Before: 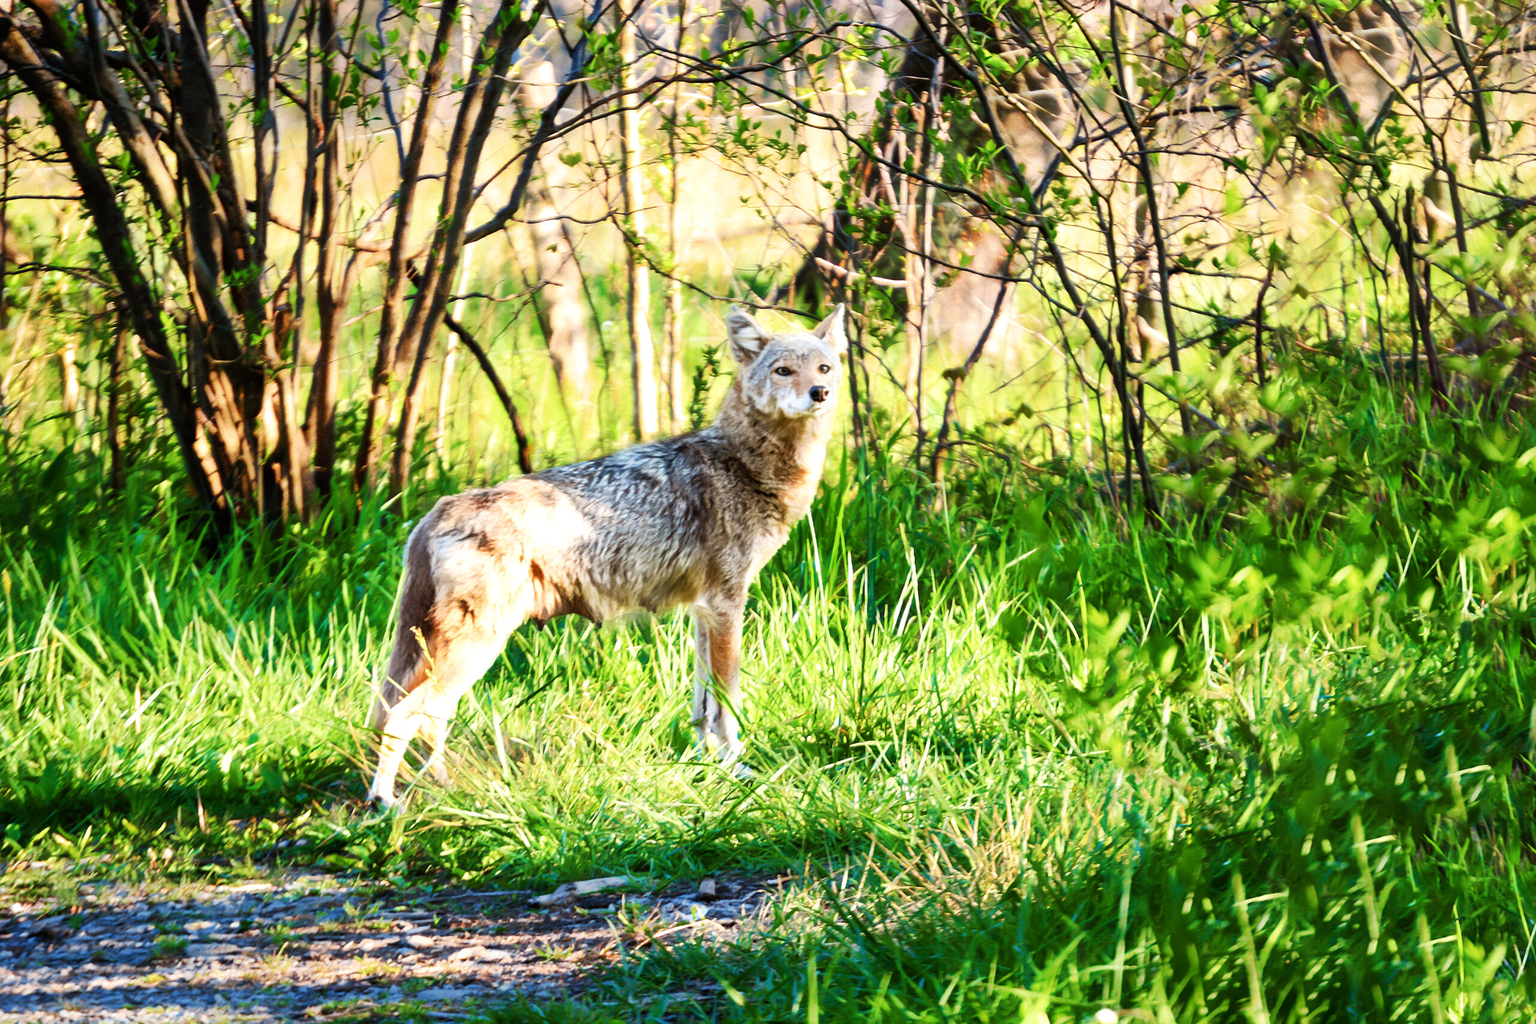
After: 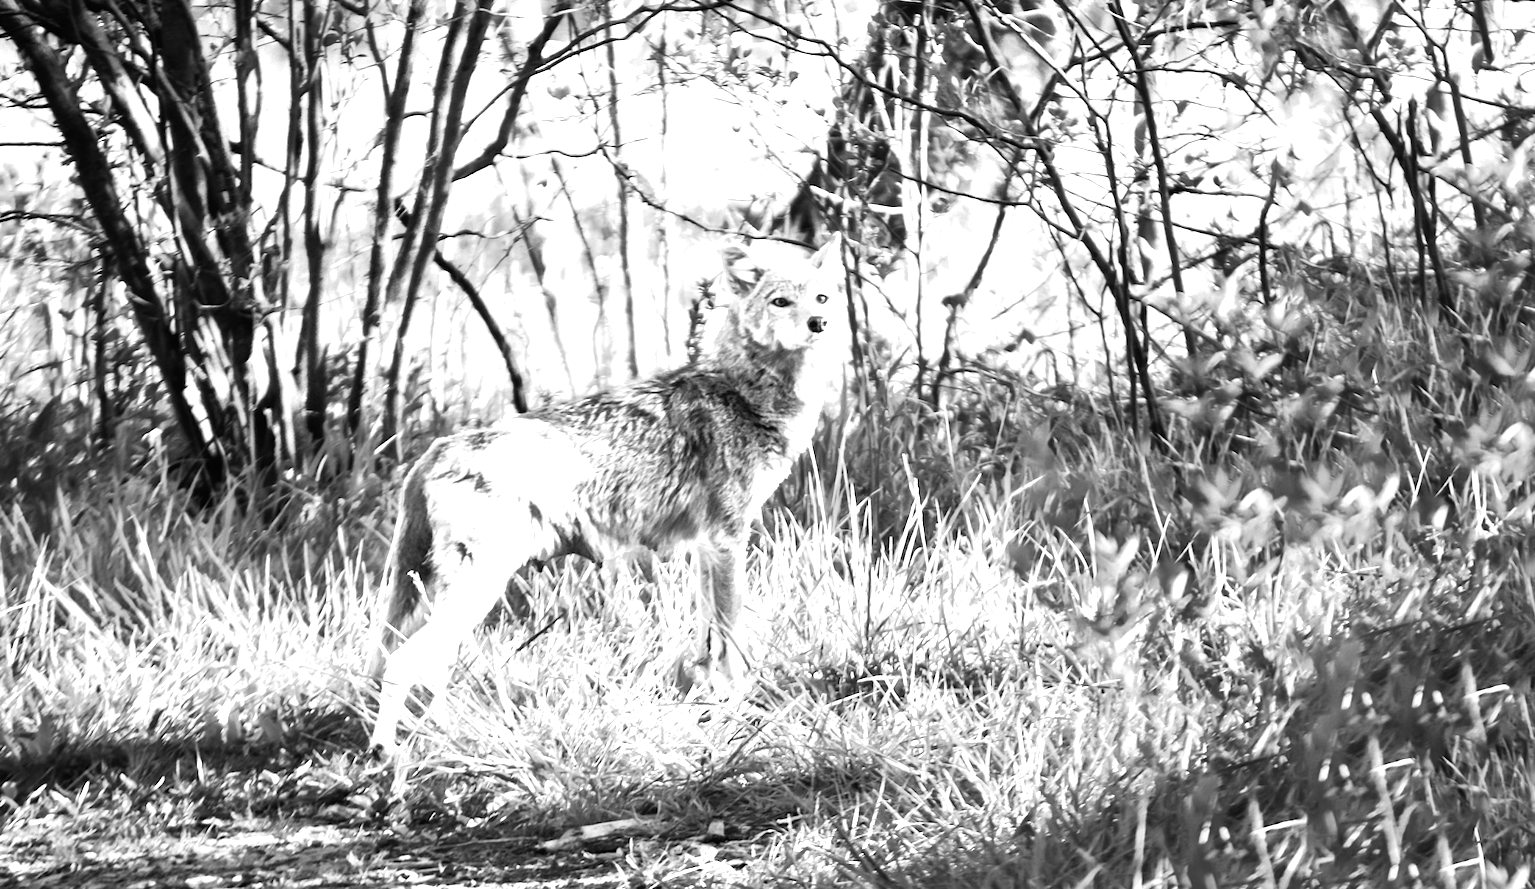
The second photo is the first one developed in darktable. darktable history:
exposure: black level correction 0, exposure 0.7 EV, compensate exposure bias true, compensate highlight preservation false
crop and rotate: top 5.609%, bottom 5.609%
contrast equalizer: y [[0.5 ×4, 0.483, 0.43], [0.5 ×6], [0.5 ×6], [0 ×6], [0 ×6]]
rotate and perspective: rotation -1.42°, crop left 0.016, crop right 0.984, crop top 0.035, crop bottom 0.965
rgb levels: mode RGB, independent channels, levels [[0, 0.5, 1], [0, 0.521, 1], [0, 0.536, 1]]
shadows and highlights: shadows -12.5, white point adjustment 4, highlights 28.33
monochrome: size 1
